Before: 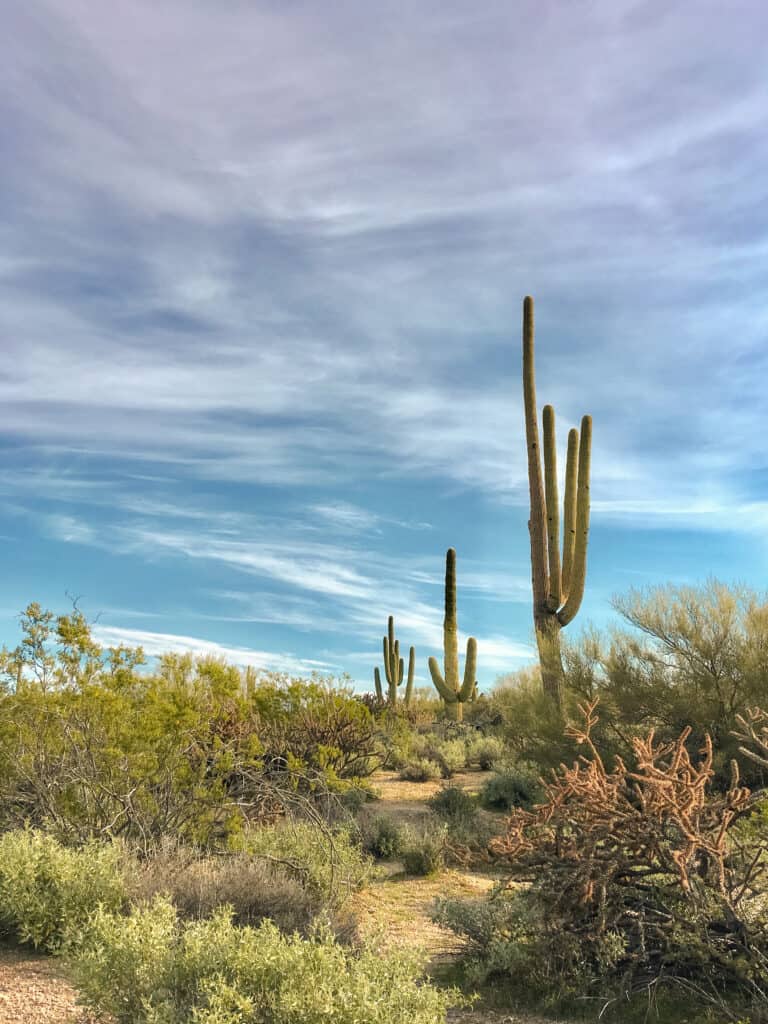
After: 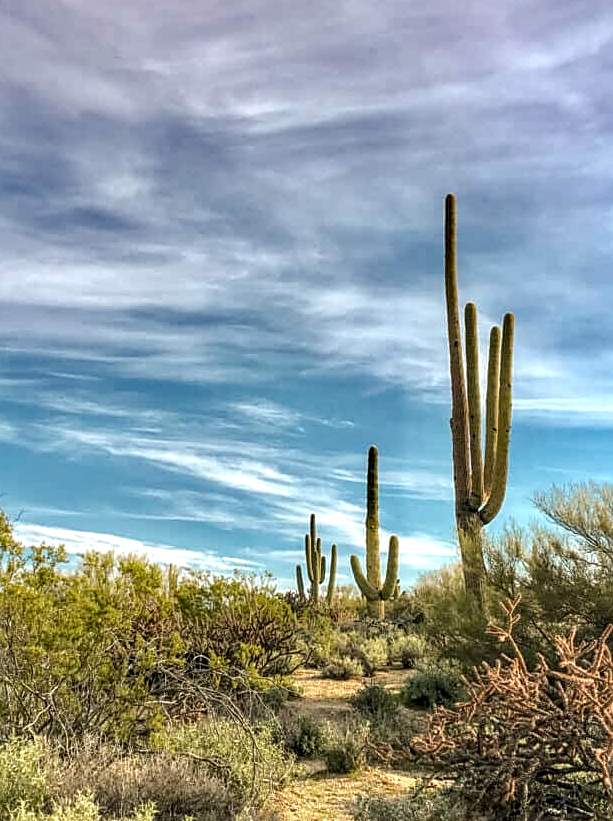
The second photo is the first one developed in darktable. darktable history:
sharpen: on, module defaults
local contrast: detail 150%
crop and rotate: left 10.271%, top 10.02%, right 9.901%, bottom 9.801%
haze removal: compatibility mode true, adaptive false
